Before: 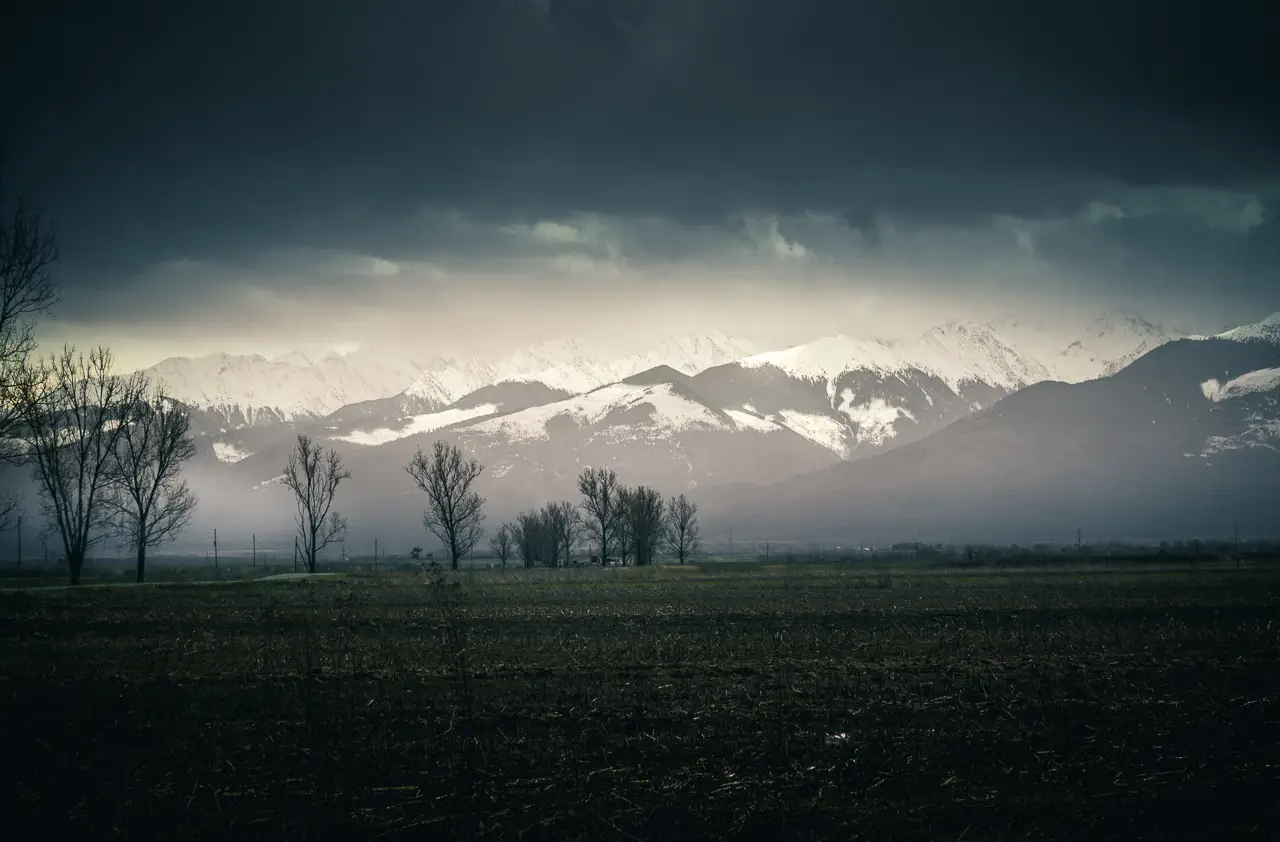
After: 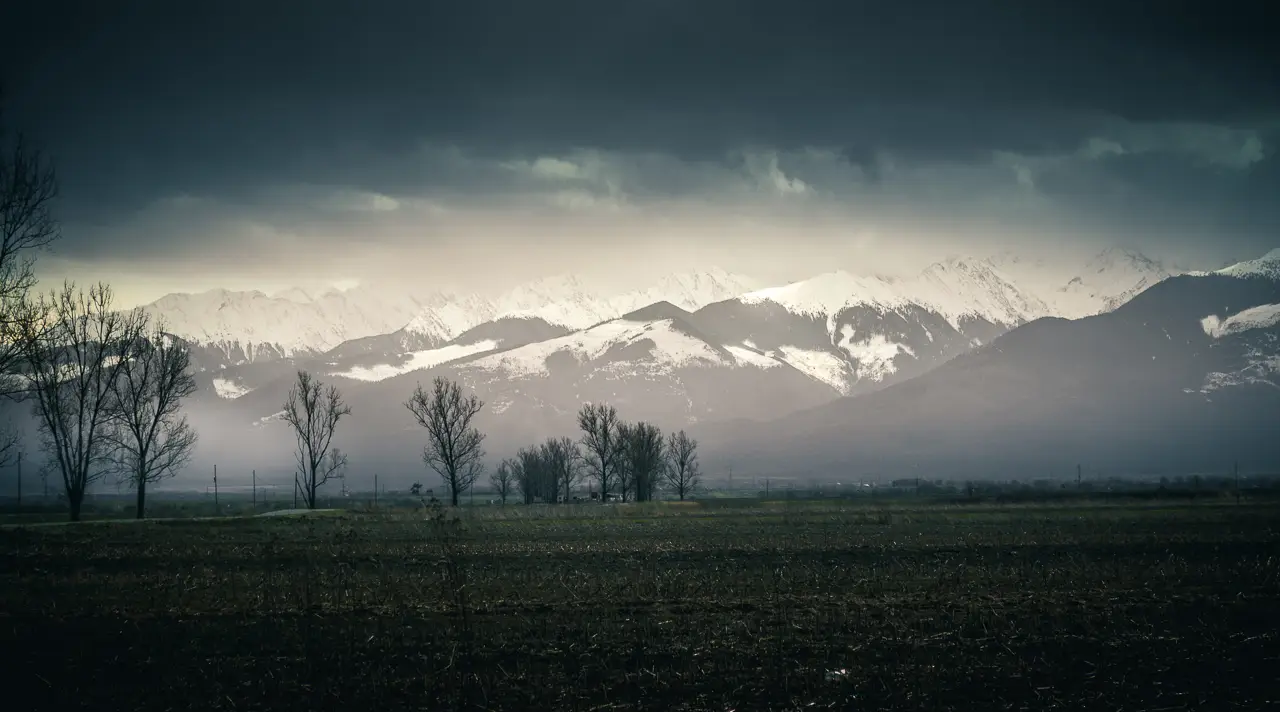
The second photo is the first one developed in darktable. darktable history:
crop: top 7.623%, bottom 7.798%
